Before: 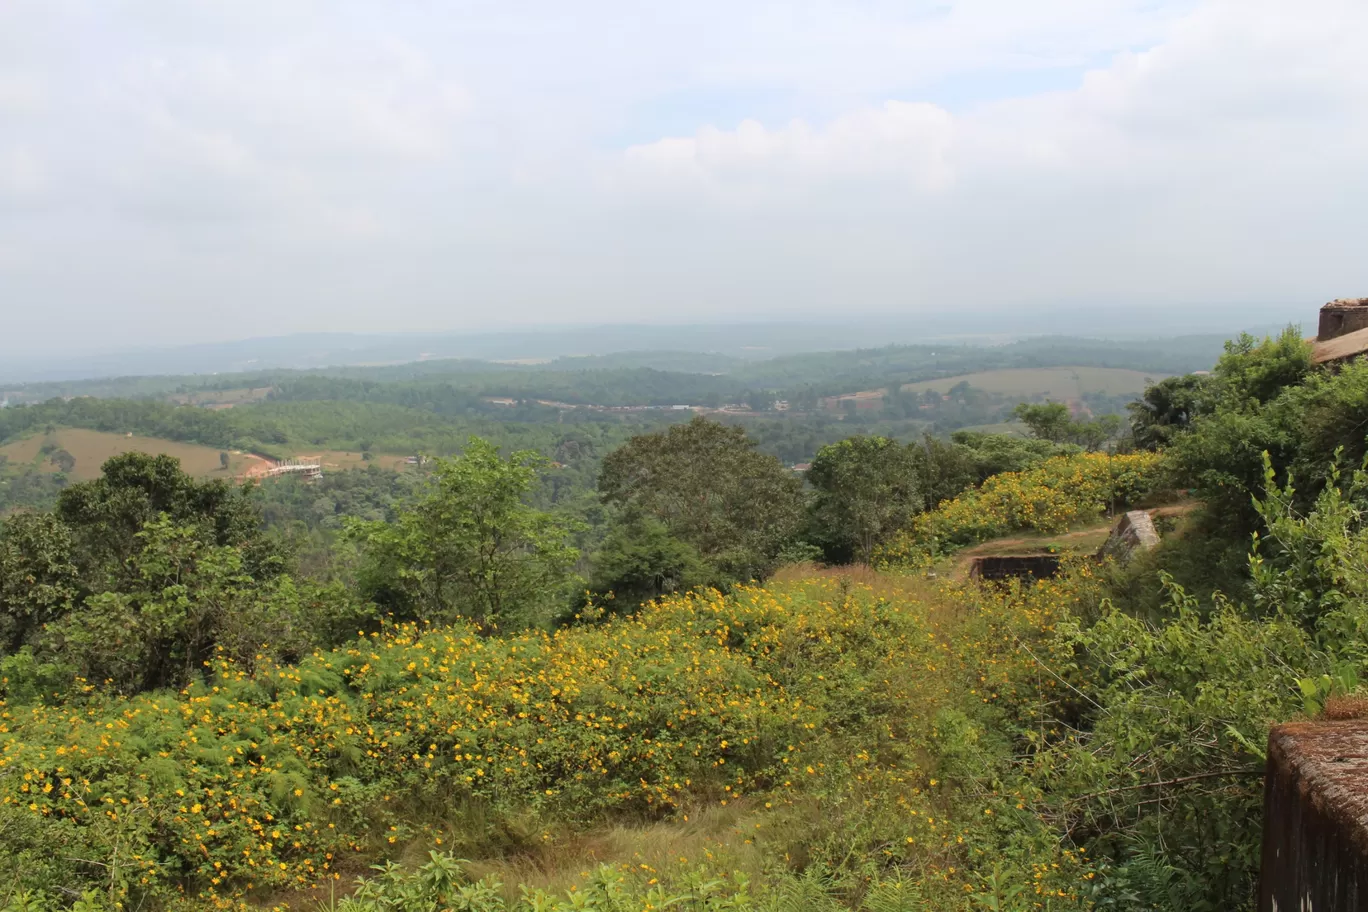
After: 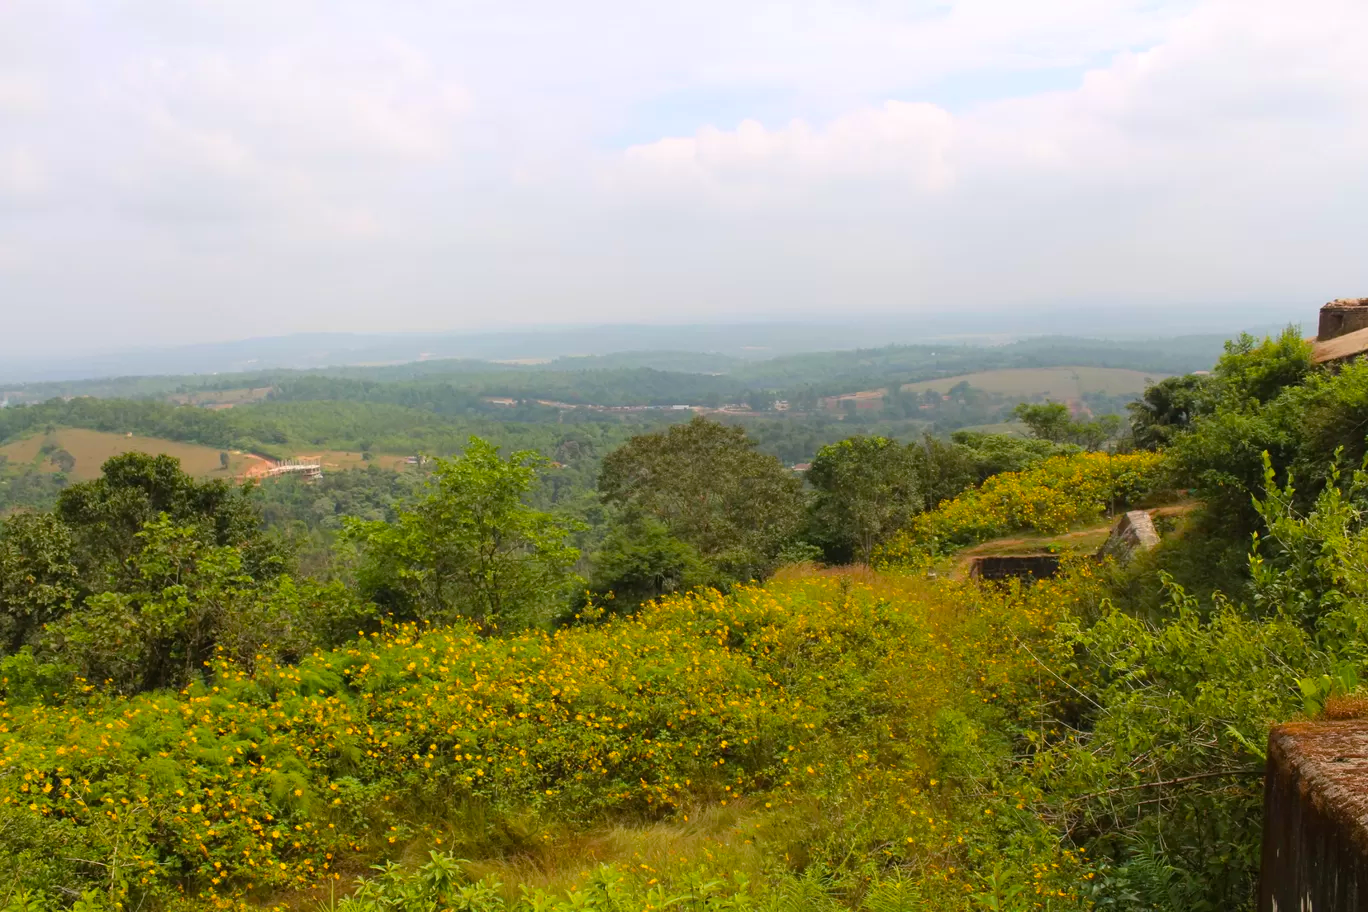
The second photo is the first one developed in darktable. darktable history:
color balance rgb: shadows lift › chroma 3.886%, shadows lift › hue 90.98°, highlights gain › luminance 6.708%, highlights gain › chroma 0.875%, highlights gain › hue 47.27°, perceptual saturation grading › global saturation 40.79%, global vibrance 5.385%
